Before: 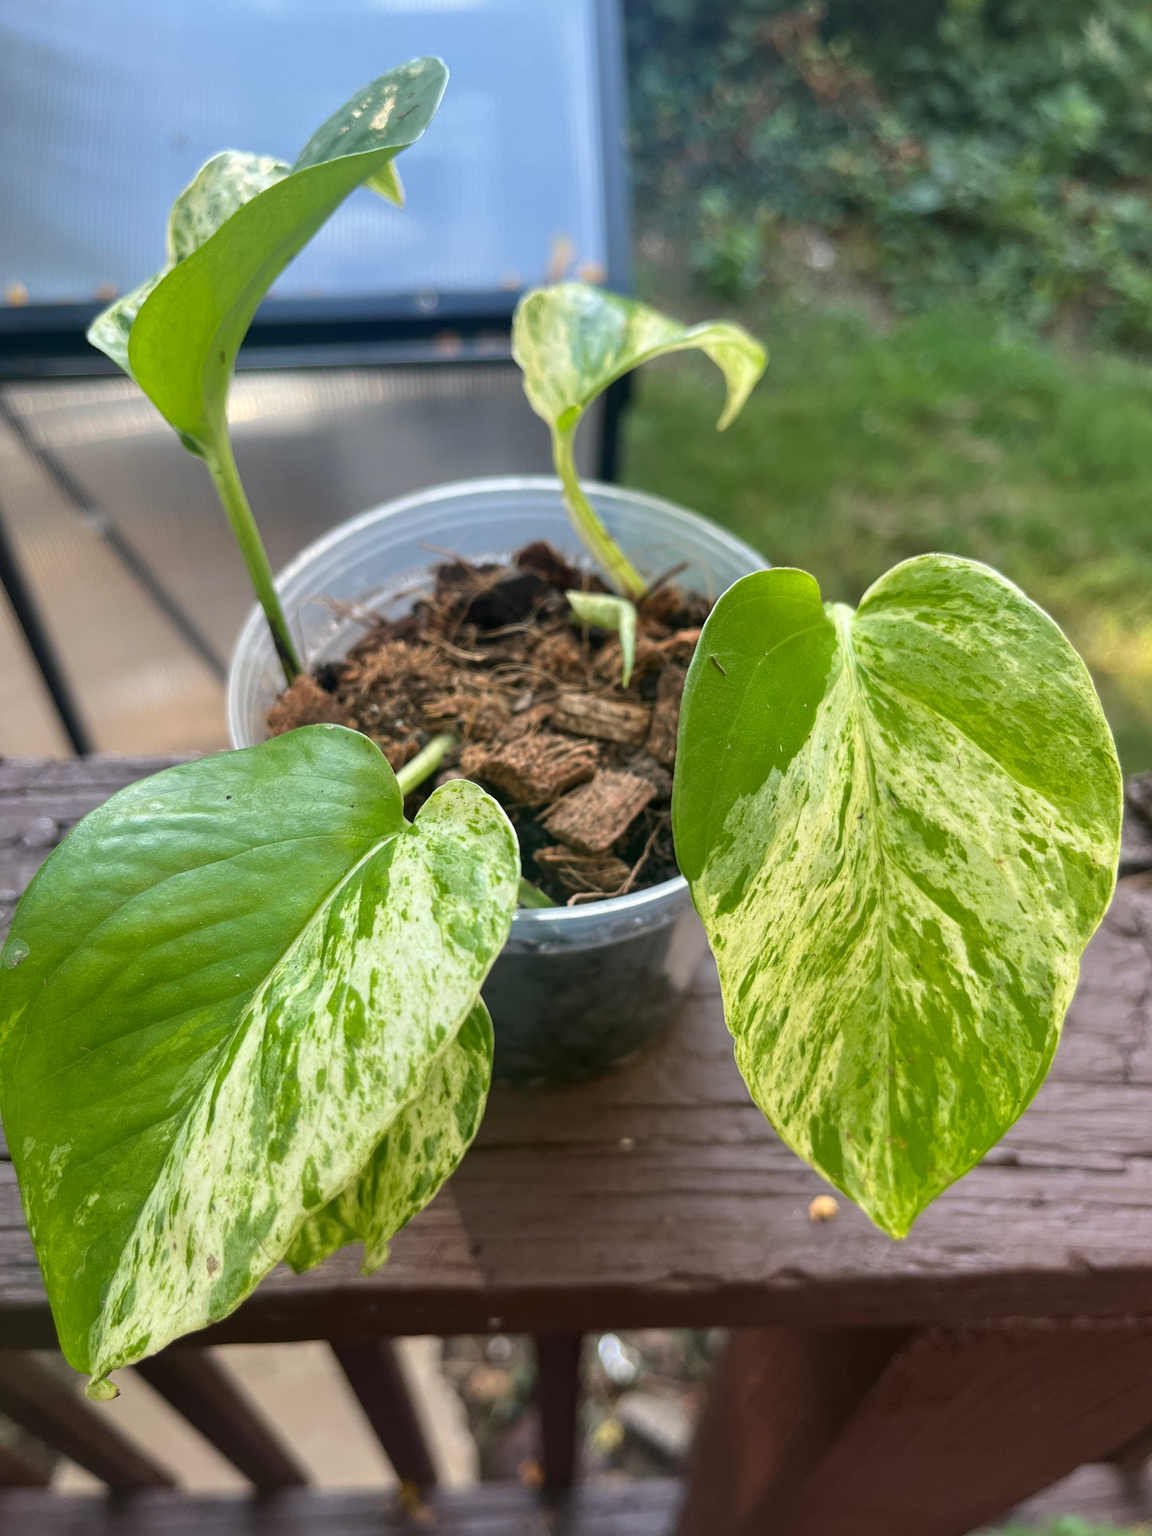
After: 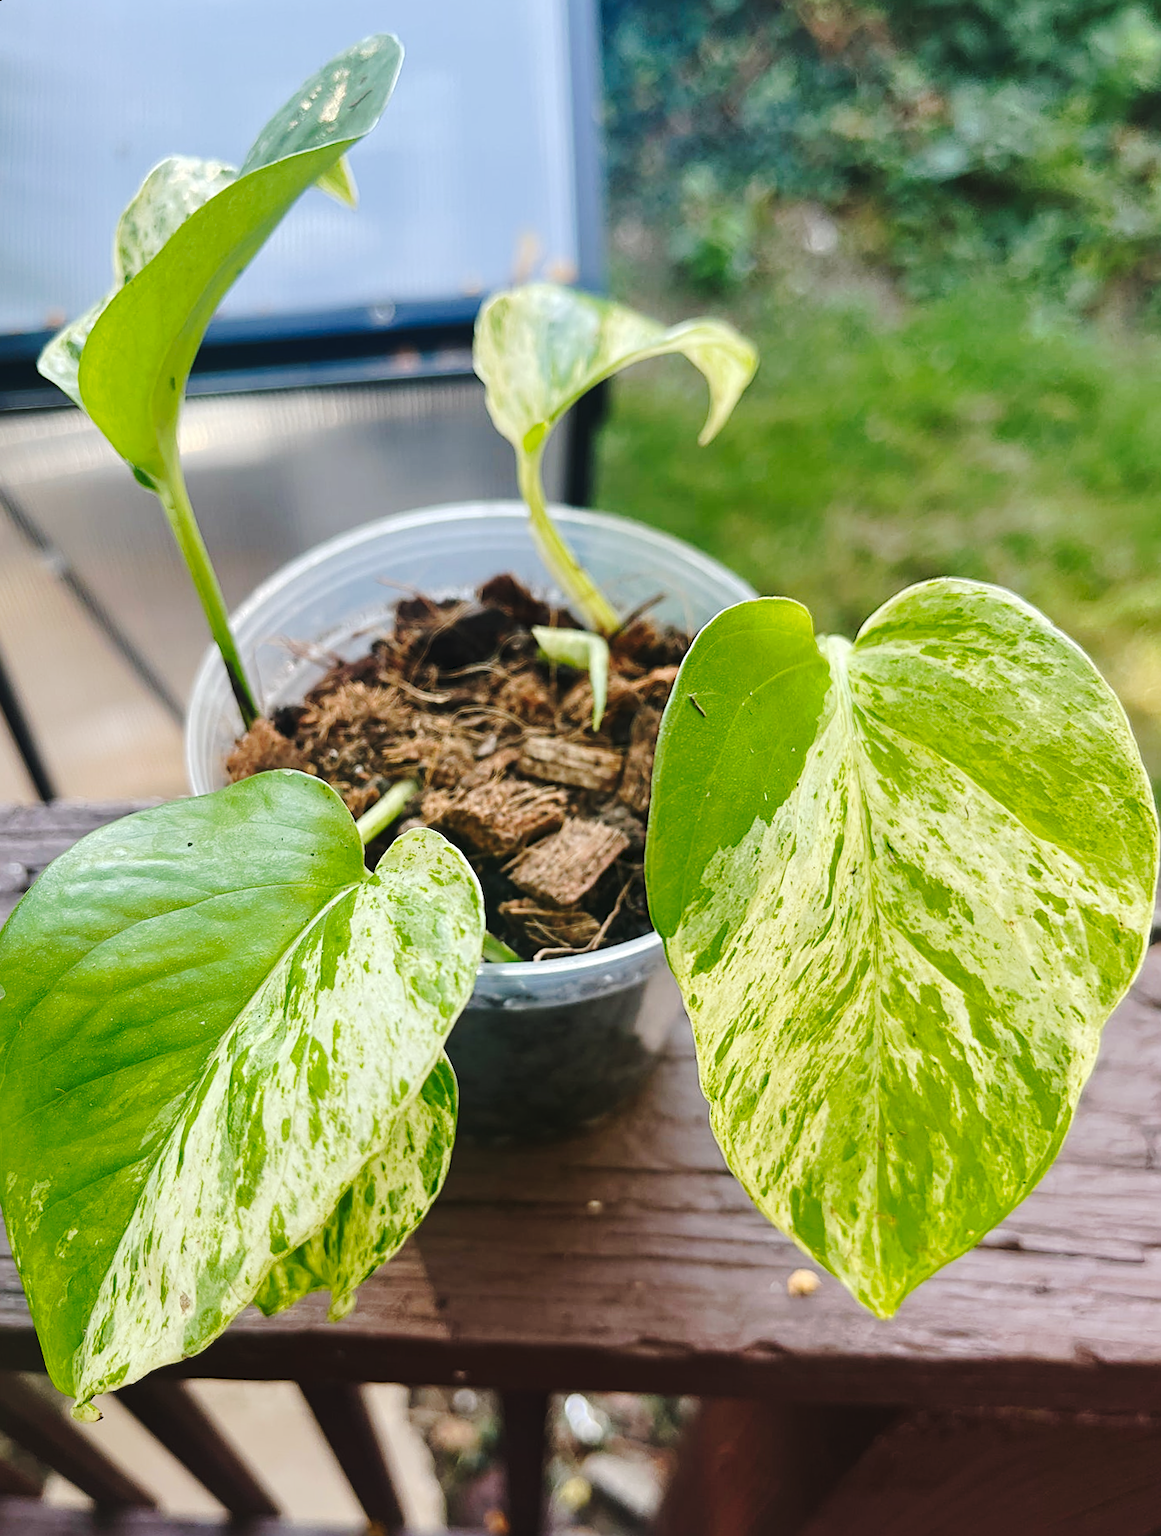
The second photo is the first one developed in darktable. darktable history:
tone curve: curves: ch0 [(0, 0) (0.003, 0.039) (0.011, 0.042) (0.025, 0.048) (0.044, 0.058) (0.069, 0.071) (0.1, 0.089) (0.136, 0.114) (0.177, 0.146) (0.224, 0.199) (0.277, 0.27) (0.335, 0.364) (0.399, 0.47) (0.468, 0.566) (0.543, 0.643) (0.623, 0.73) (0.709, 0.8) (0.801, 0.863) (0.898, 0.925) (1, 1)], preserve colors none
sharpen: on, module defaults
rotate and perspective: rotation 0.062°, lens shift (vertical) 0.115, lens shift (horizontal) -0.133, crop left 0.047, crop right 0.94, crop top 0.061, crop bottom 0.94
